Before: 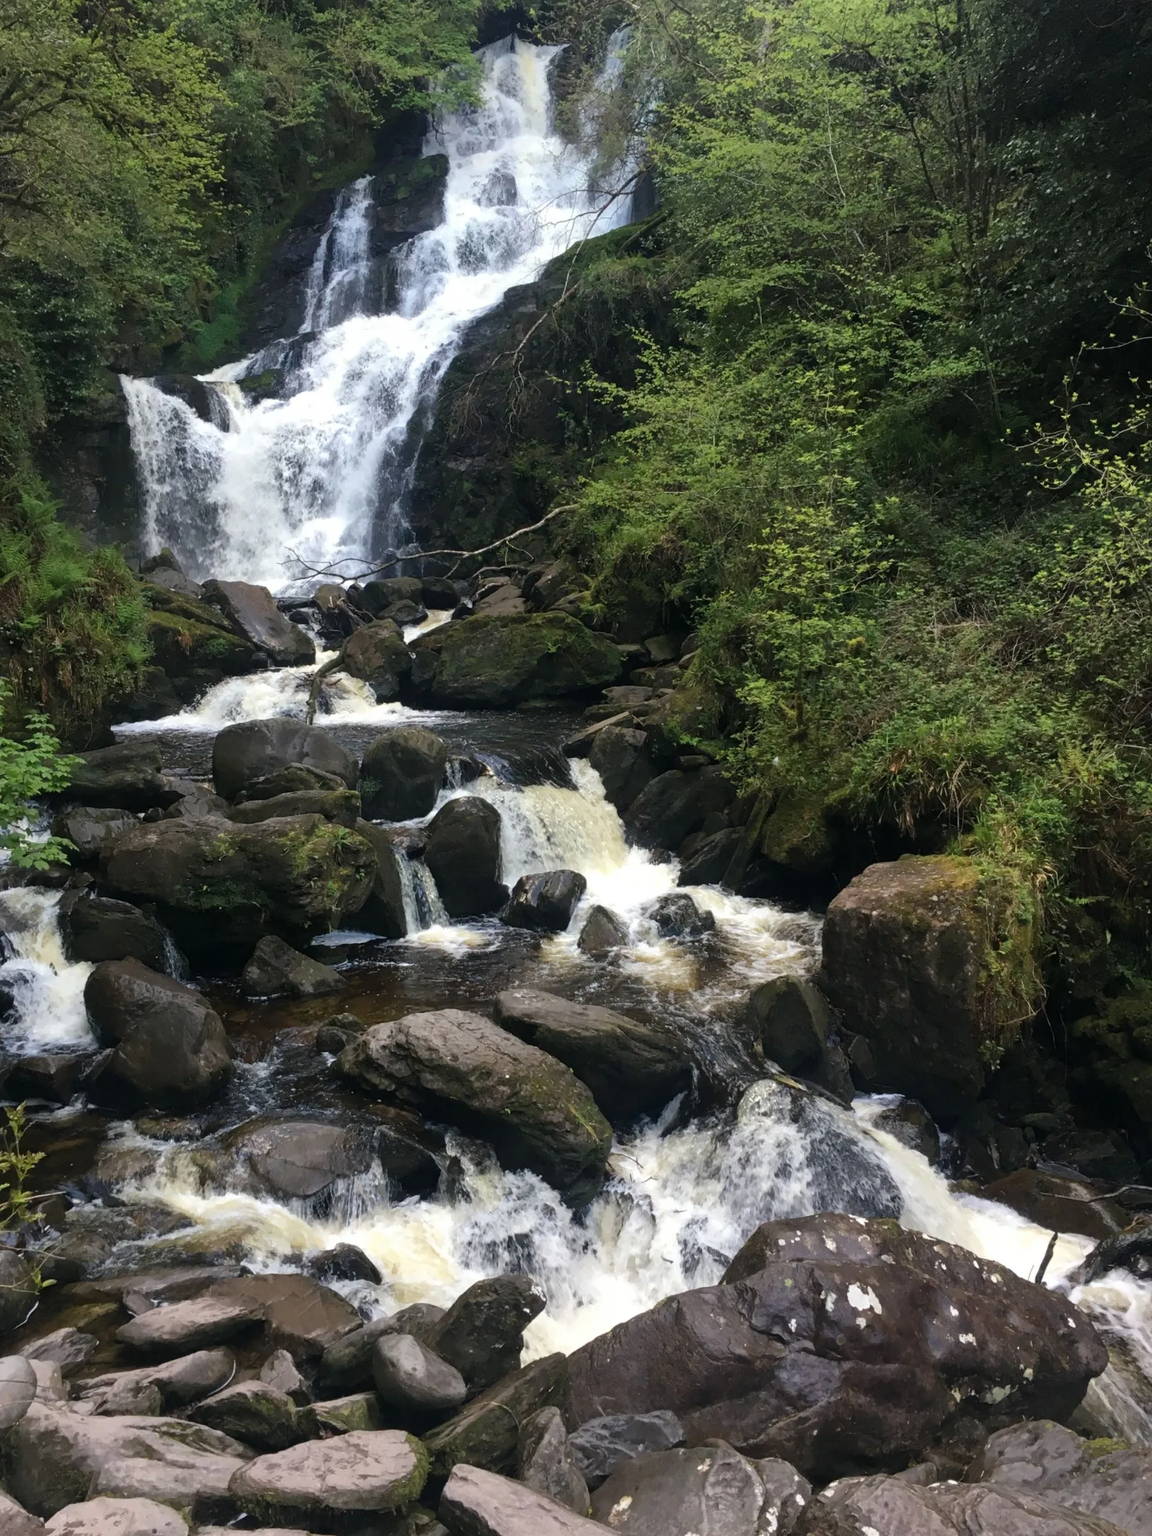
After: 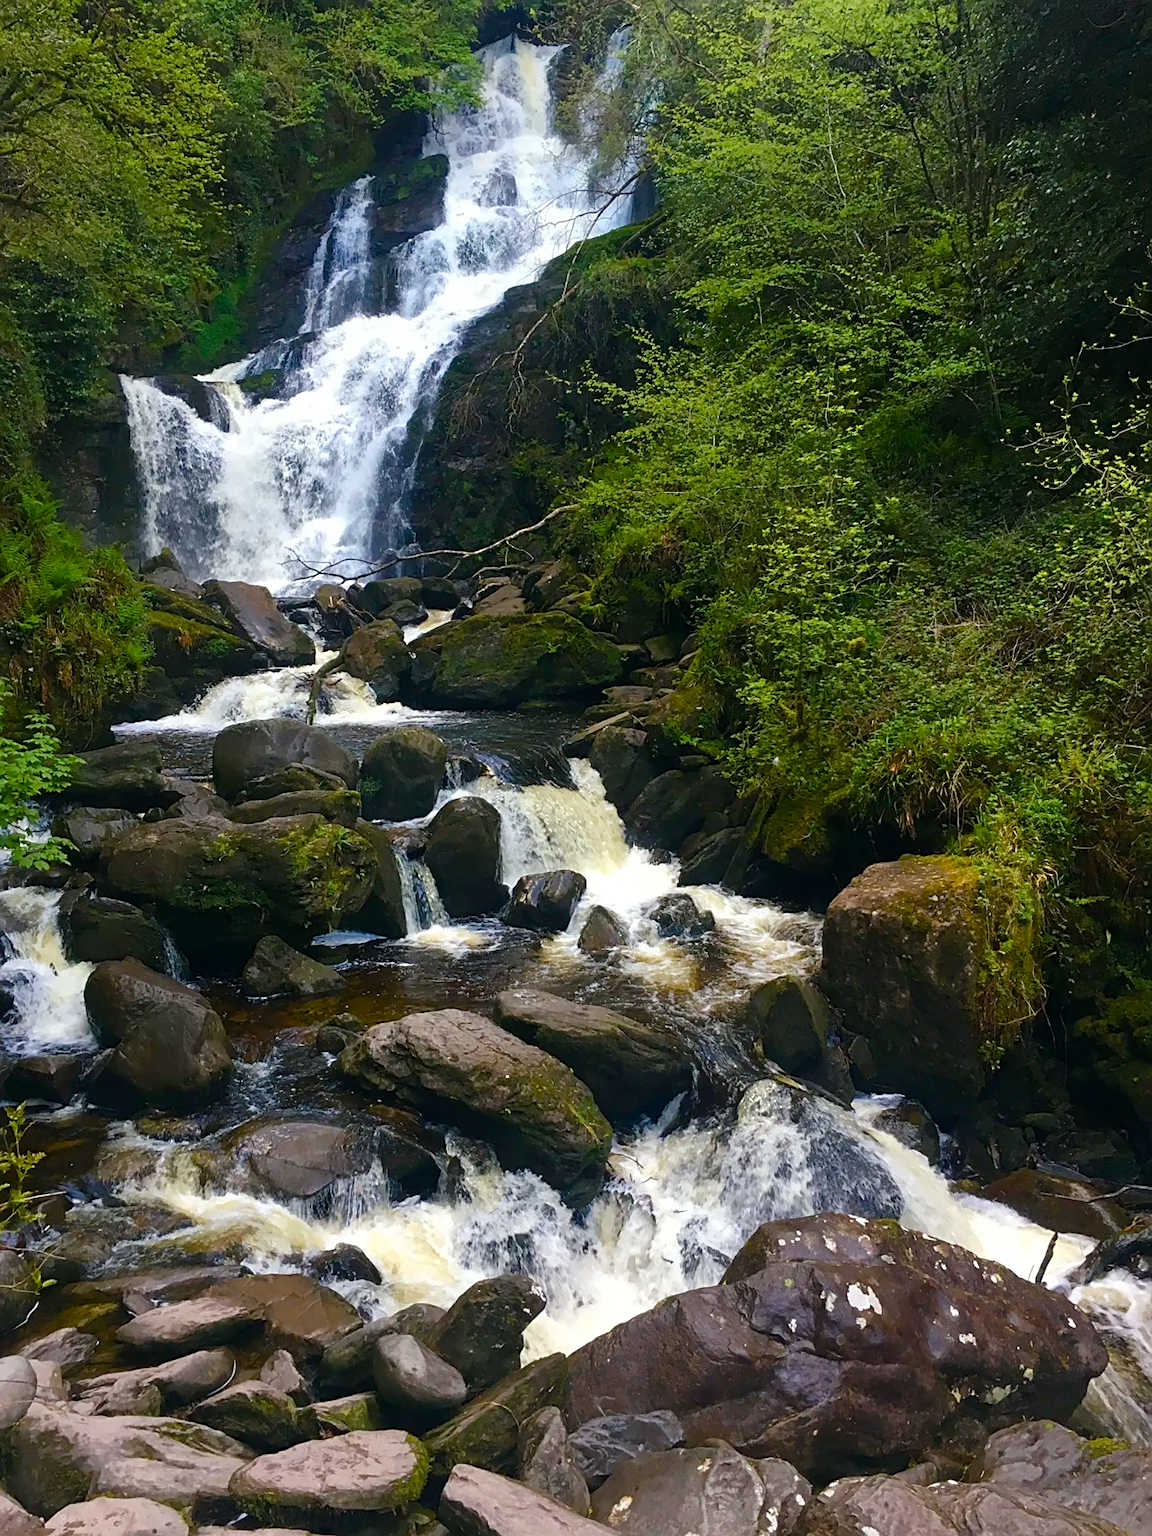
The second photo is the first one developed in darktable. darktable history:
sharpen: on, module defaults
color balance rgb: perceptual saturation grading › global saturation 20%, perceptual saturation grading › highlights -25%, perceptual saturation grading › shadows 50.52%, global vibrance 40.24%
